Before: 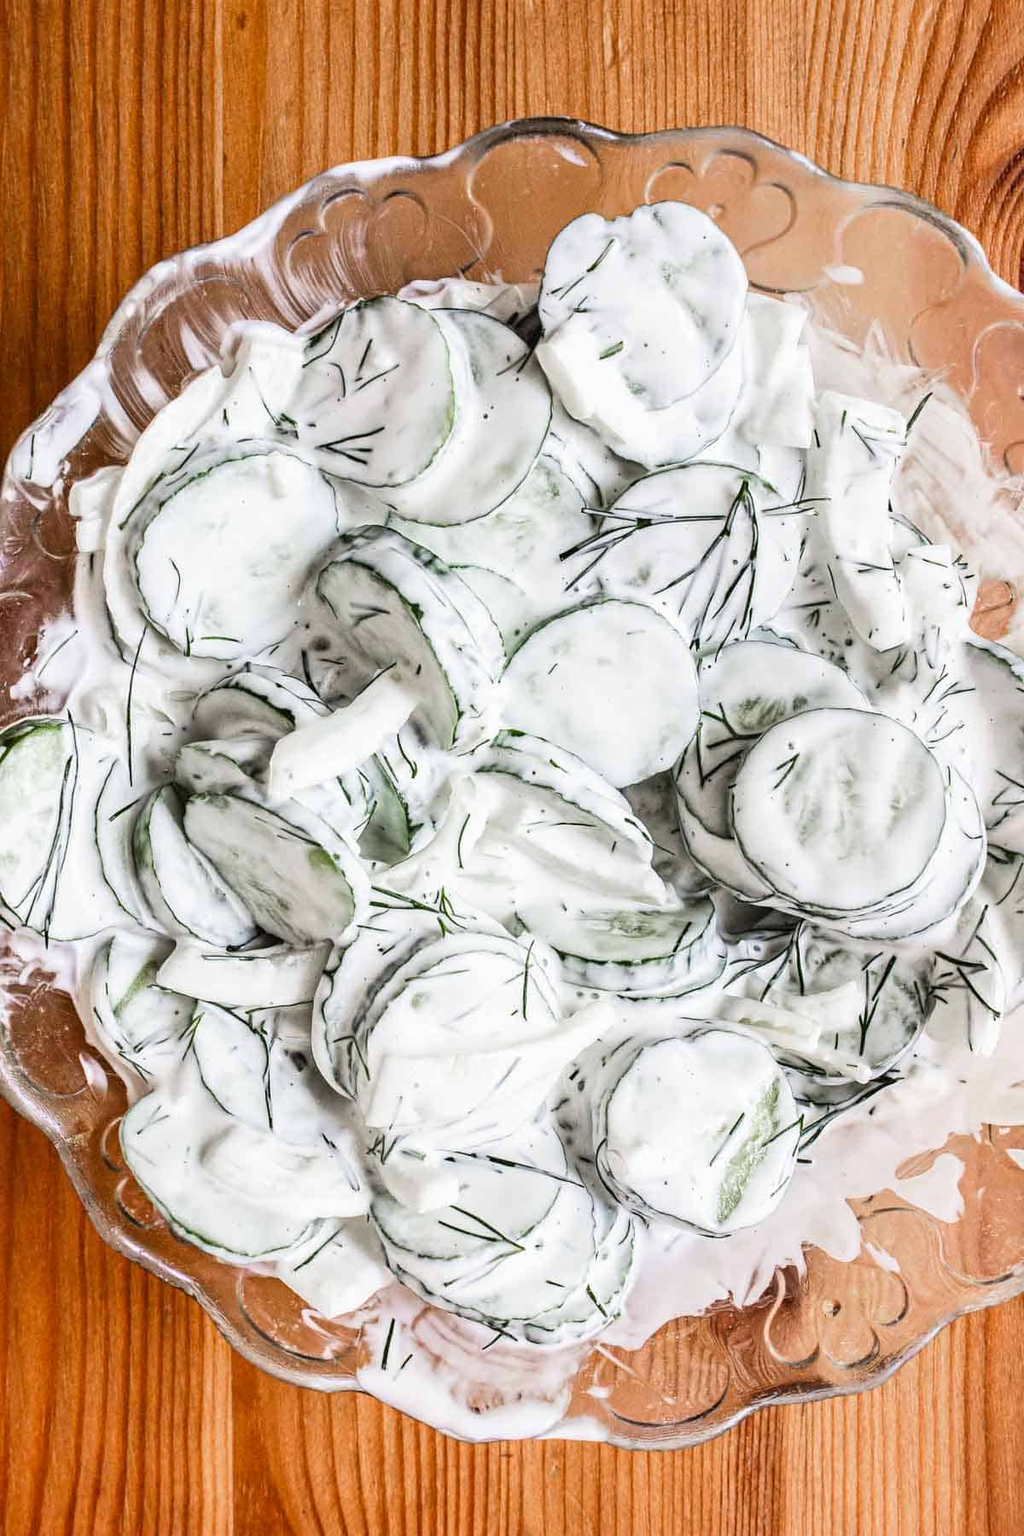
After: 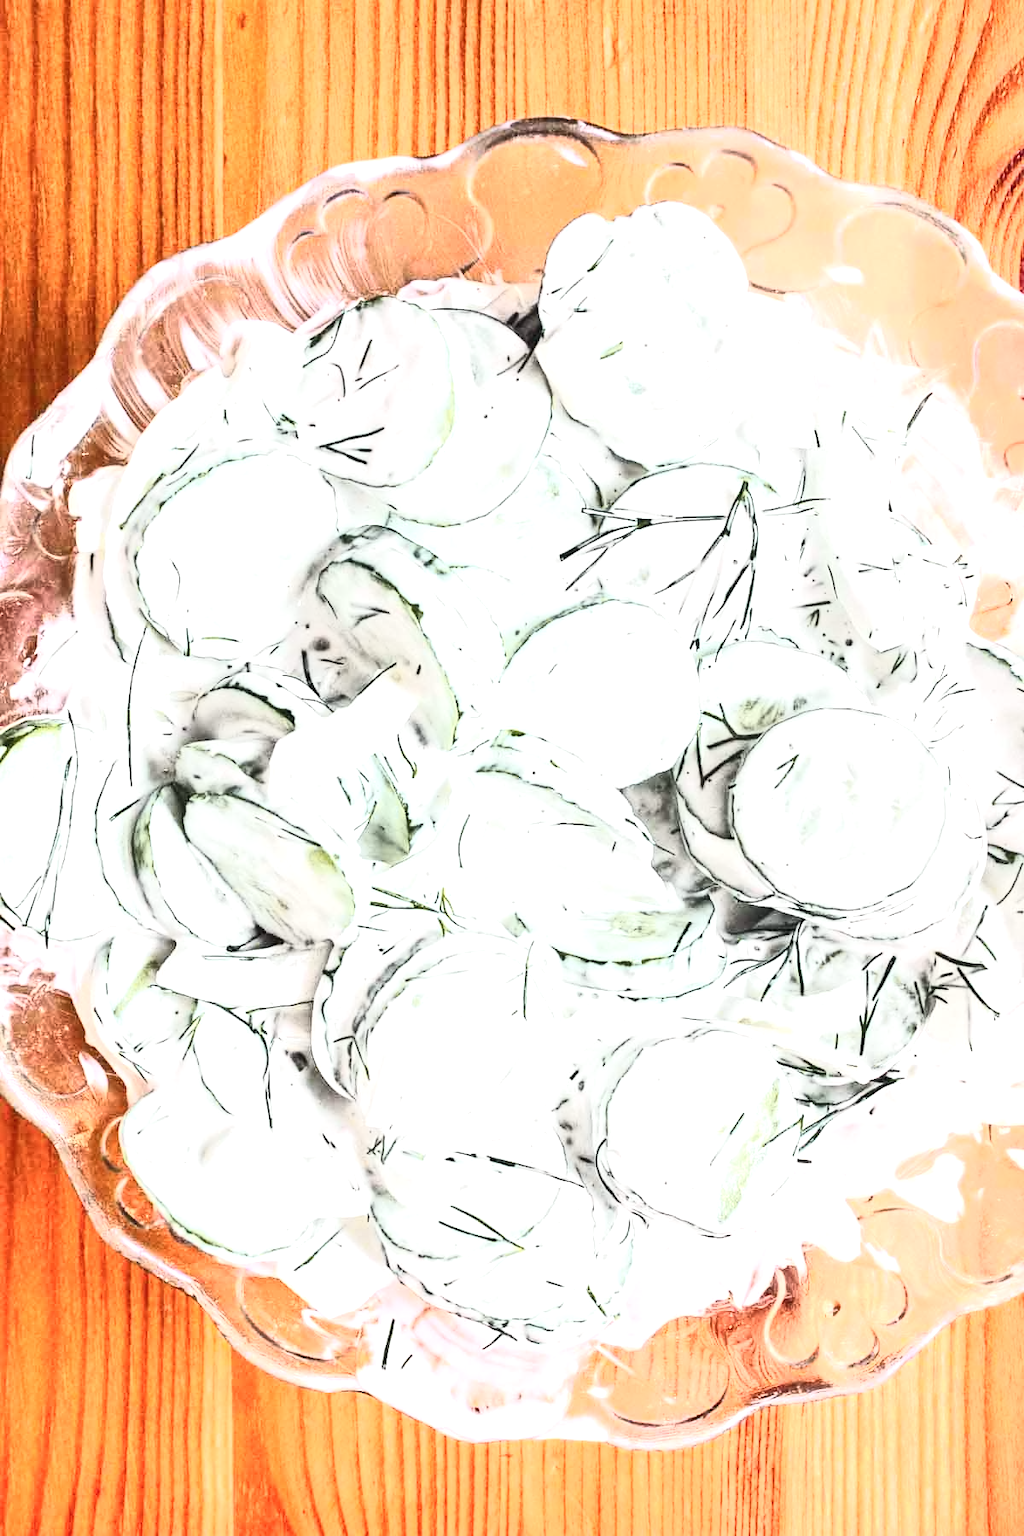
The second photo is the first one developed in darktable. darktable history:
contrast equalizer: y [[0.5 ×6], [0.5 ×6], [0.5 ×6], [0 ×6], [0, 0.039, 0.251, 0.29, 0.293, 0.292]], mix 0.317
tone curve: curves: ch0 [(0, 0.026) (0.172, 0.194) (0.398, 0.437) (0.469, 0.544) (0.612, 0.741) (0.845, 0.926) (1, 0.968)]; ch1 [(0, 0) (0.437, 0.453) (0.472, 0.467) (0.502, 0.502) (0.531, 0.537) (0.574, 0.583) (0.617, 0.64) (0.699, 0.749) (0.859, 0.919) (1, 1)]; ch2 [(0, 0) (0.33, 0.301) (0.421, 0.443) (0.476, 0.502) (0.511, 0.504) (0.553, 0.55) (0.595, 0.586) (0.664, 0.664) (1, 1)], color space Lab, independent channels, preserve colors none
exposure: black level correction 0, exposure 1.168 EV, compensate highlight preservation false
